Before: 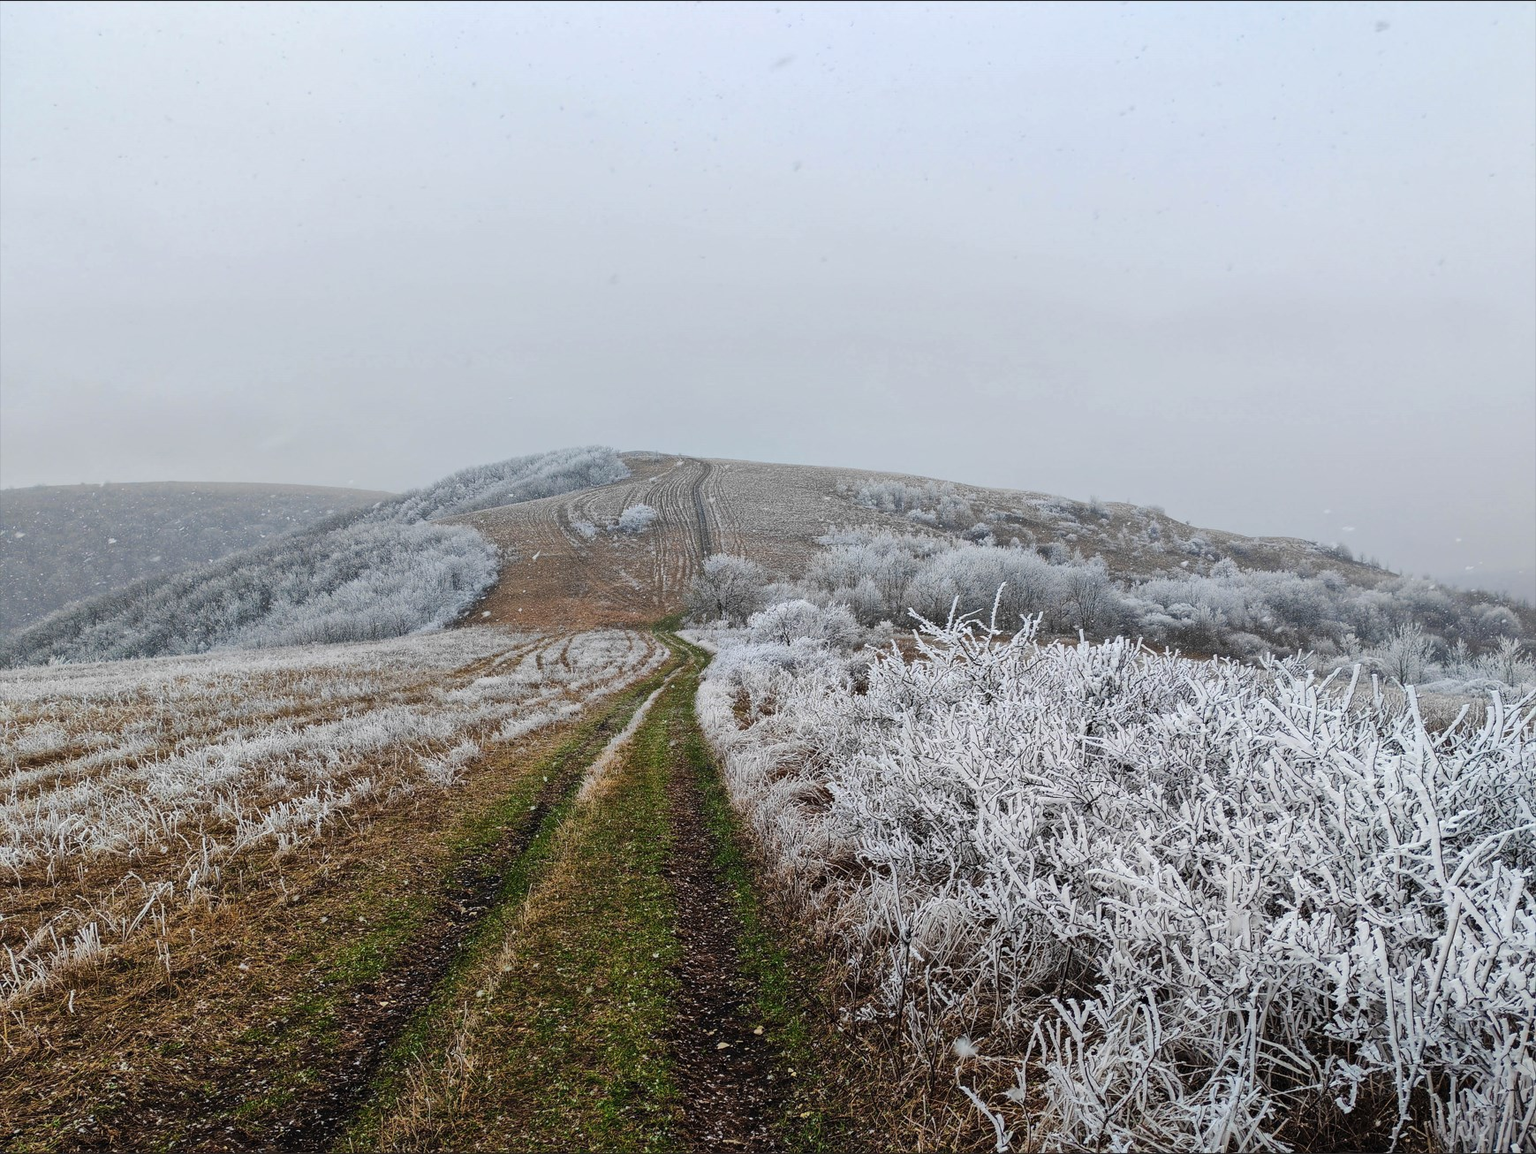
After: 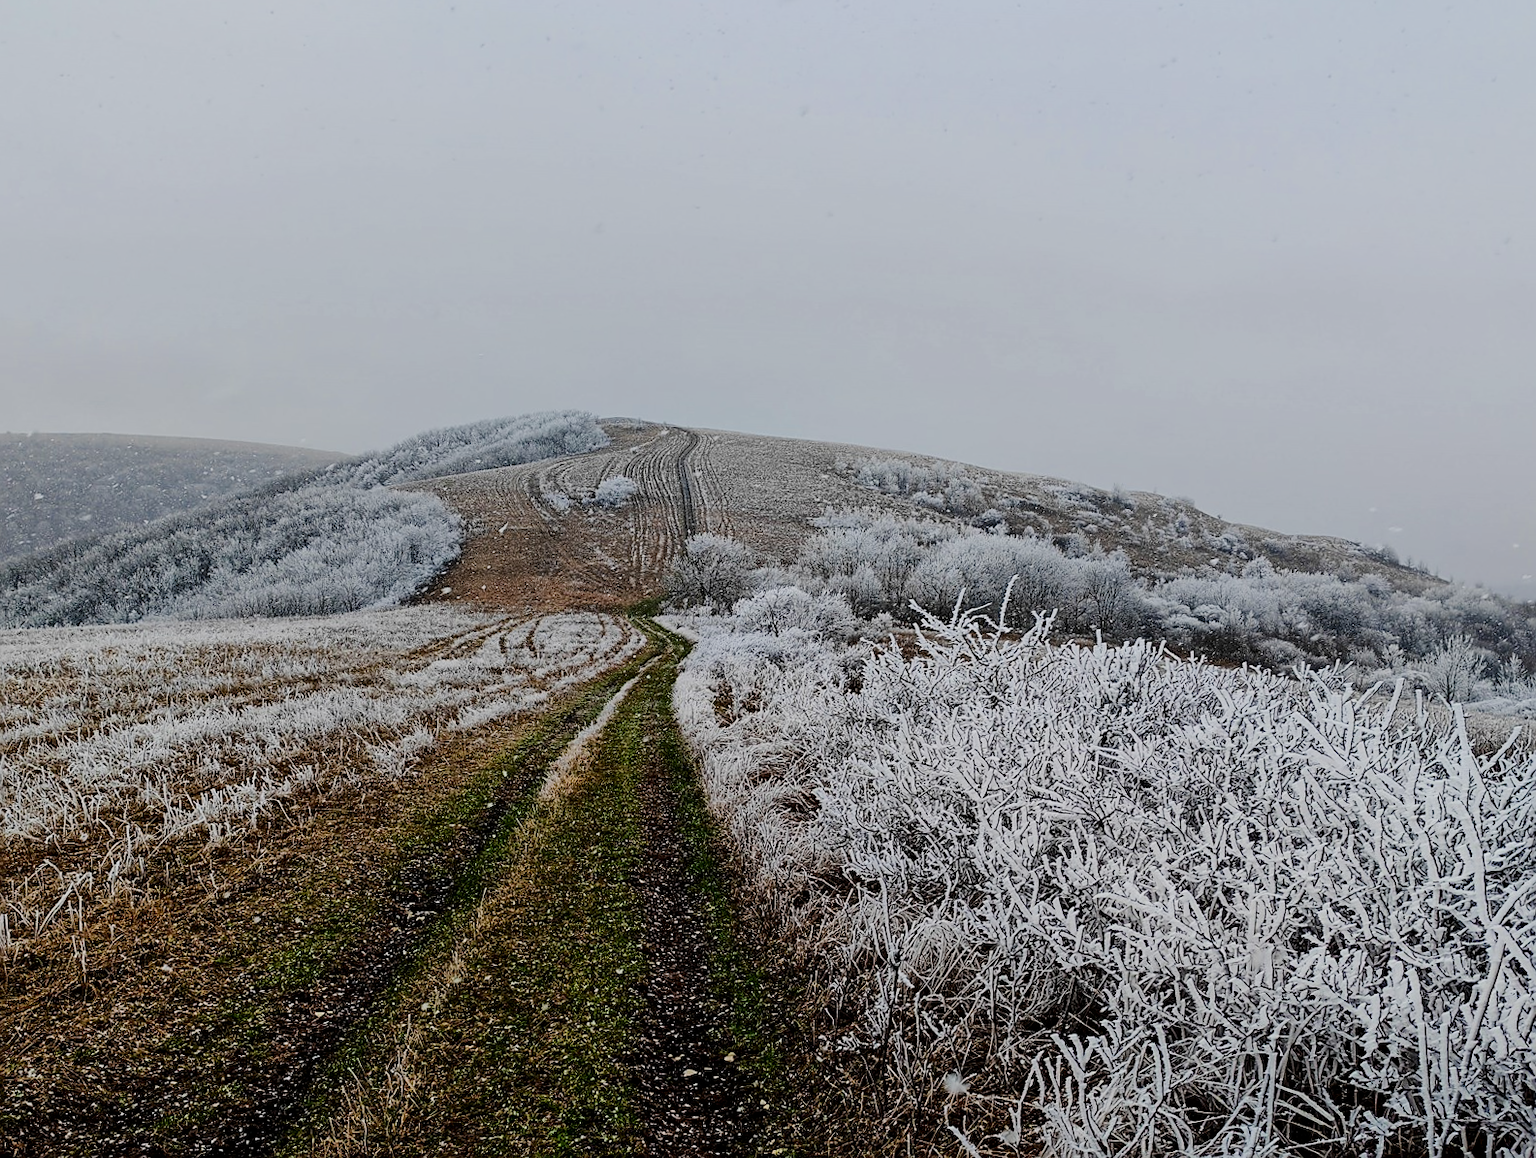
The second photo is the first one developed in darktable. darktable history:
filmic rgb: black relative exposure -6.84 EV, white relative exposure 5.91 EV, hardness 2.71
crop and rotate: angle -1.96°, left 3.154%, top 3.786%, right 1.66%, bottom 0.528%
sharpen: on, module defaults
contrast brightness saturation: contrast 0.201, brightness -0.114, saturation 0.097
